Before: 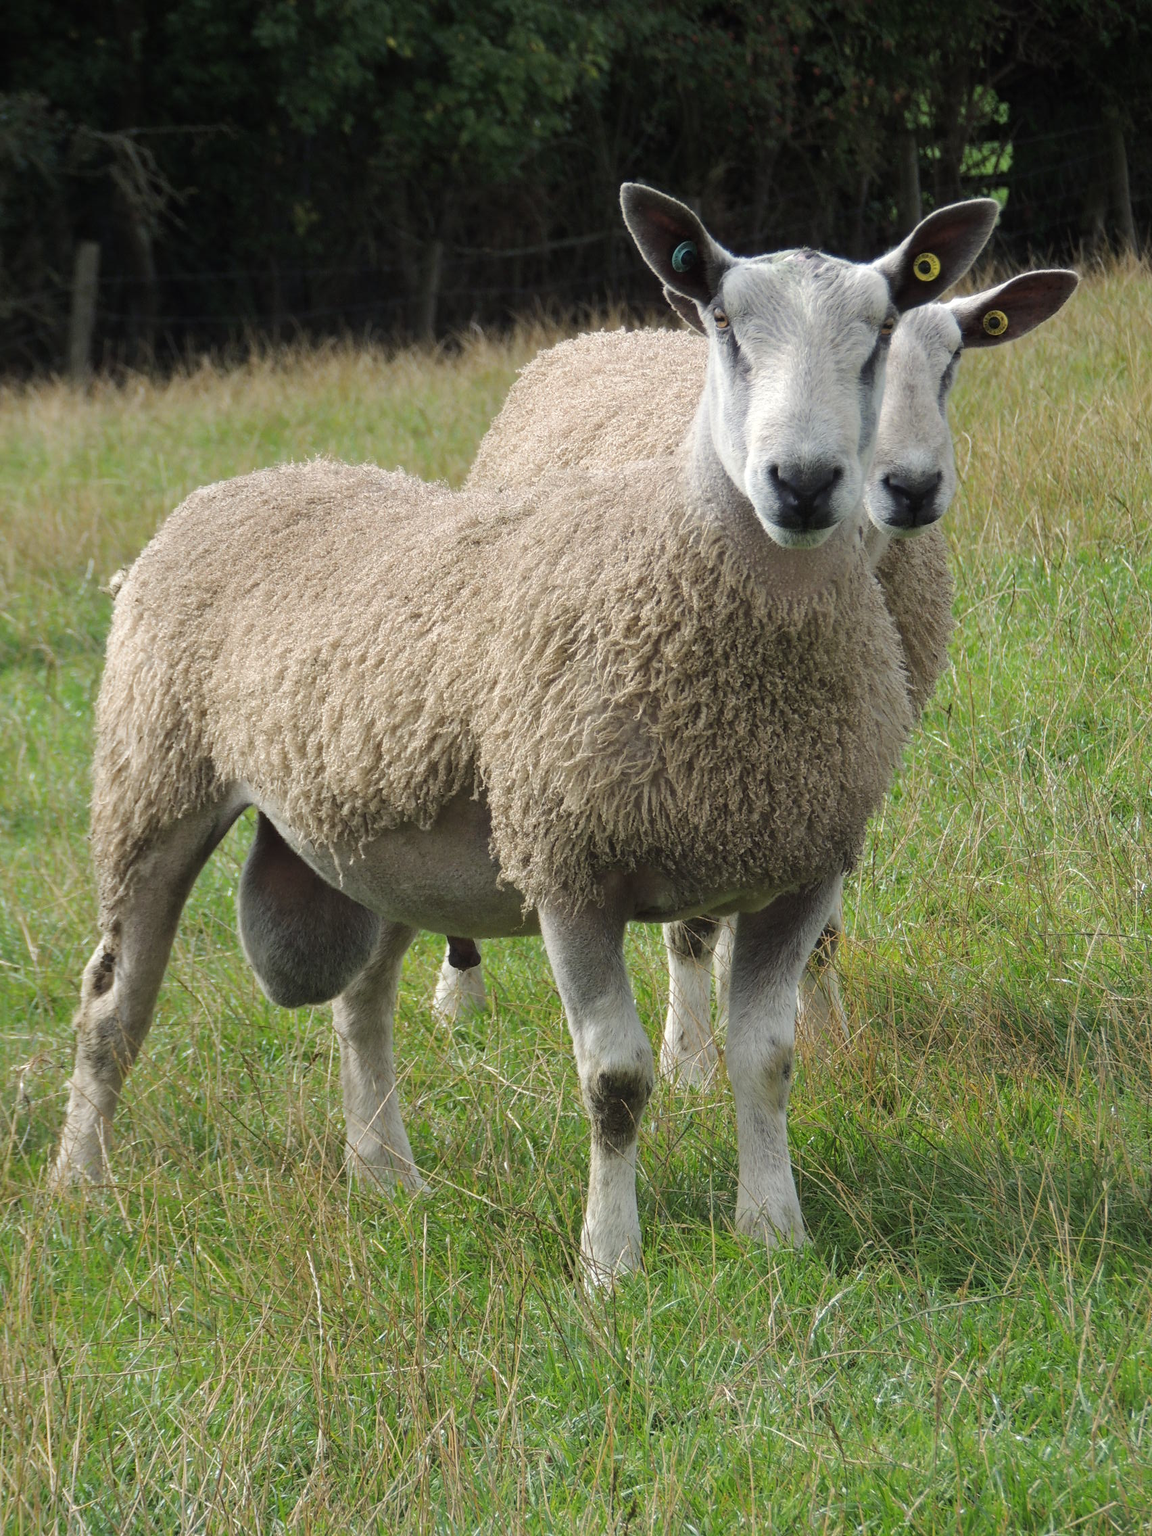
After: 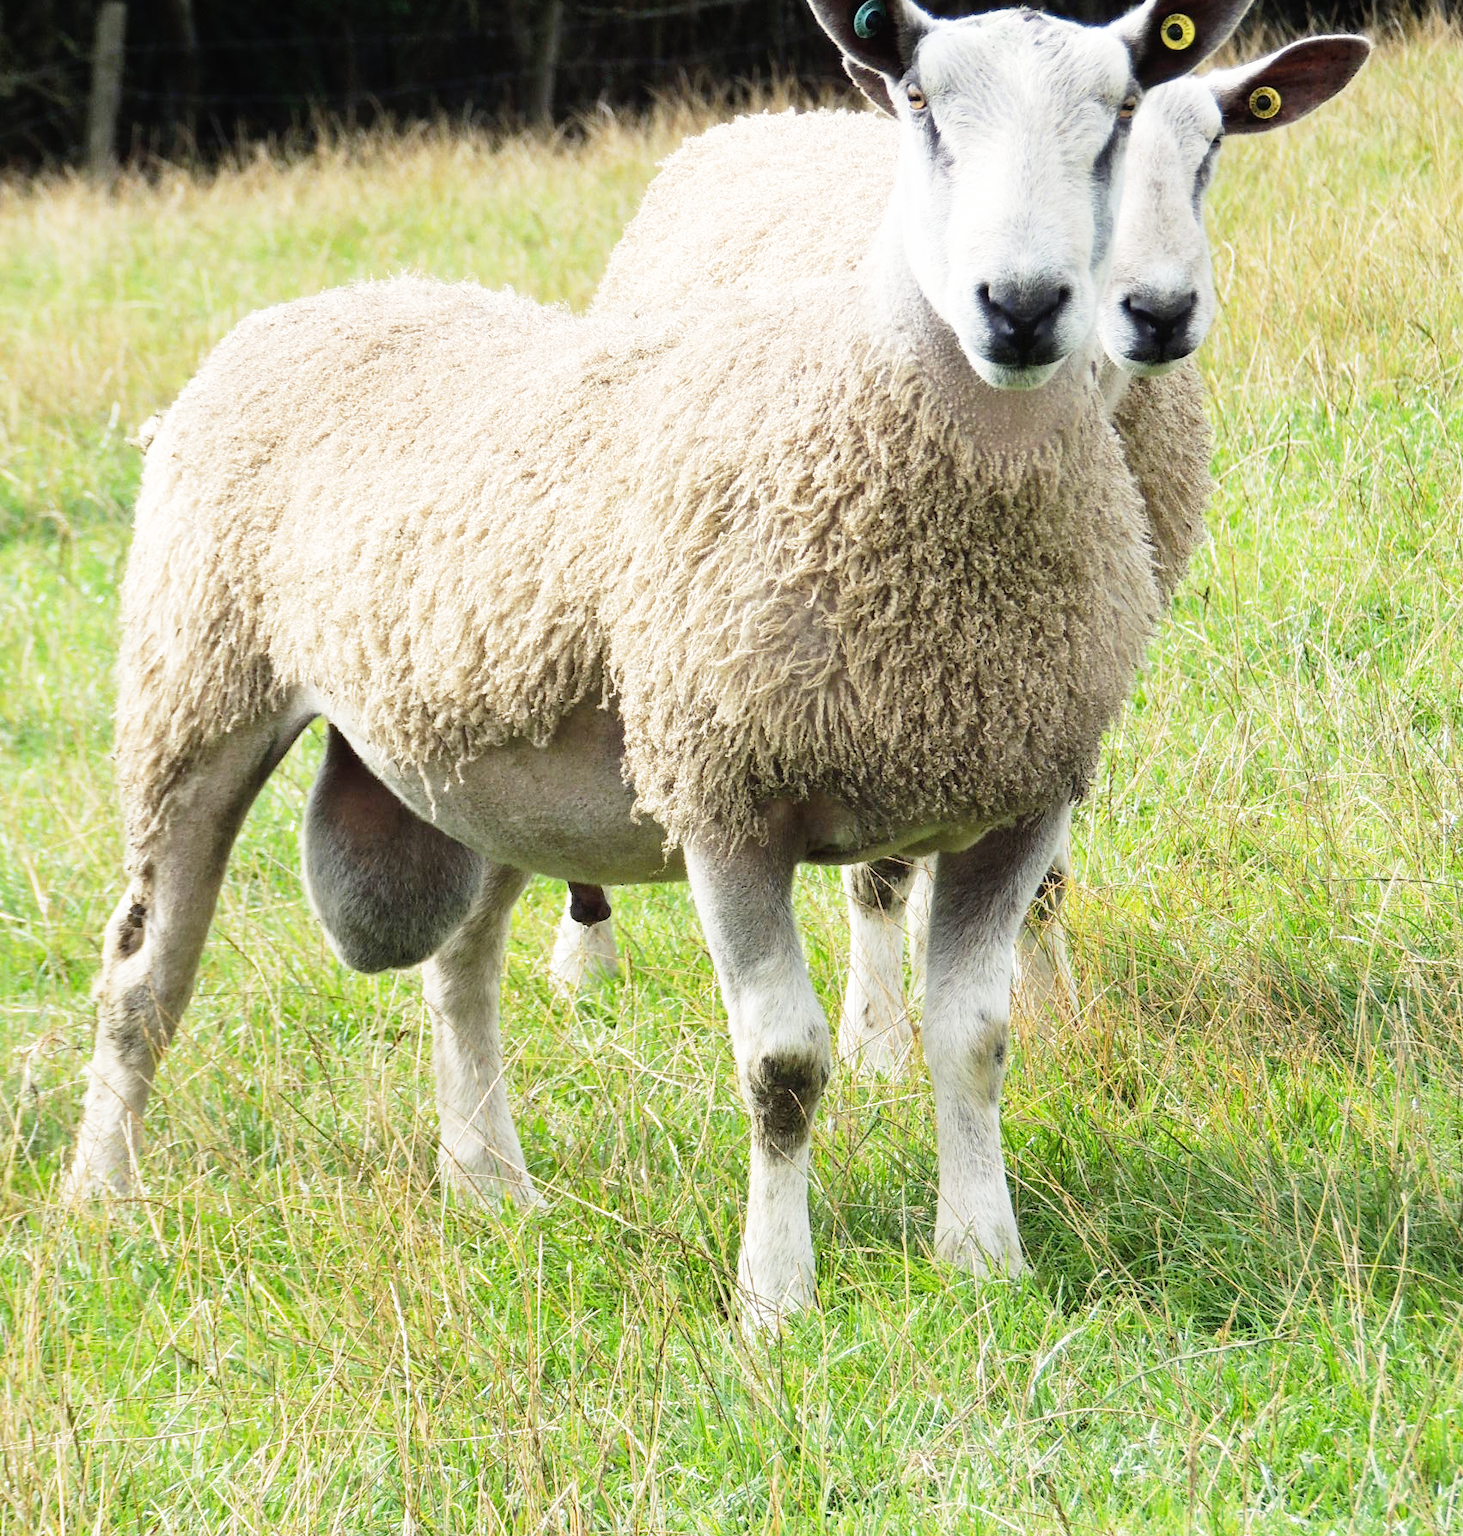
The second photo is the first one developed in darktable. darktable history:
crop and rotate: top 15.774%, bottom 5.506%
base curve: curves: ch0 [(0, 0) (0.012, 0.01) (0.073, 0.168) (0.31, 0.711) (0.645, 0.957) (1, 1)], preserve colors none
